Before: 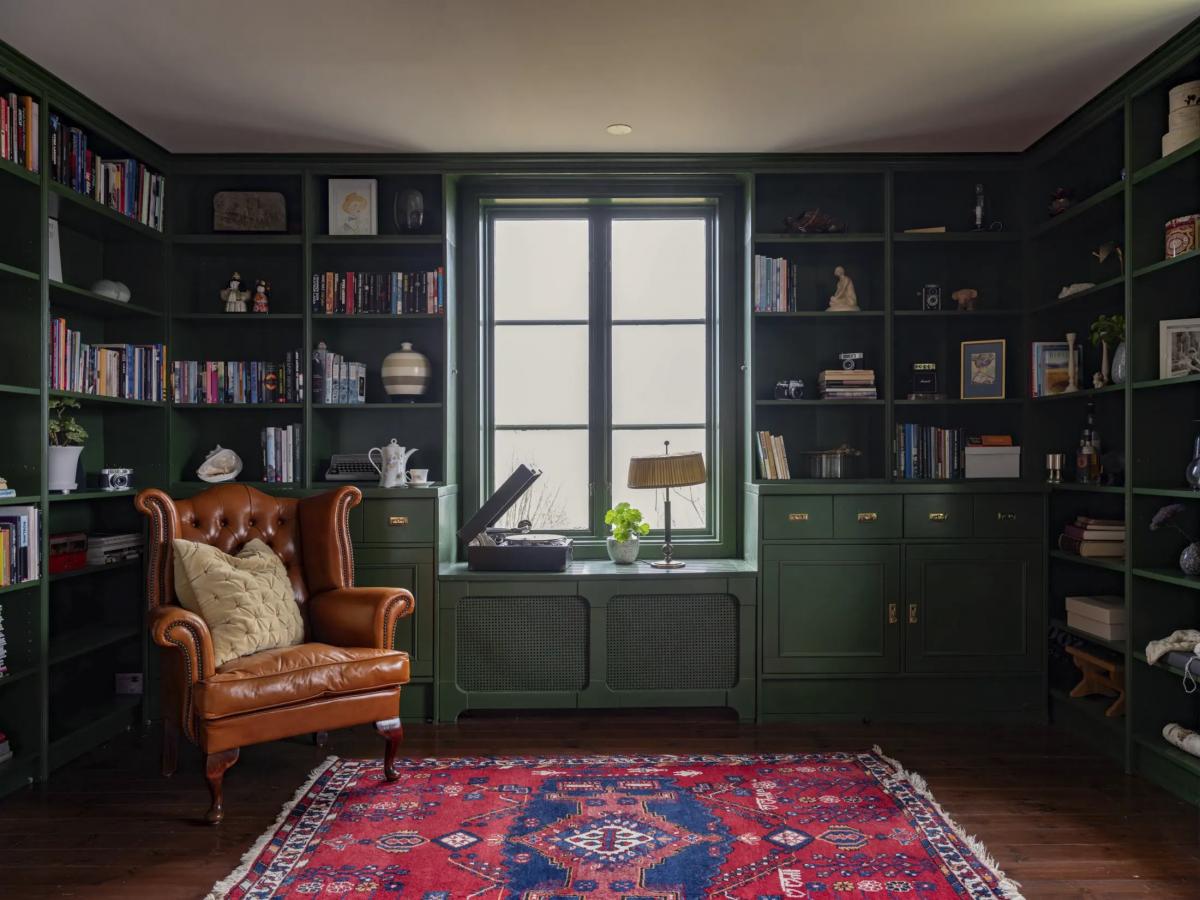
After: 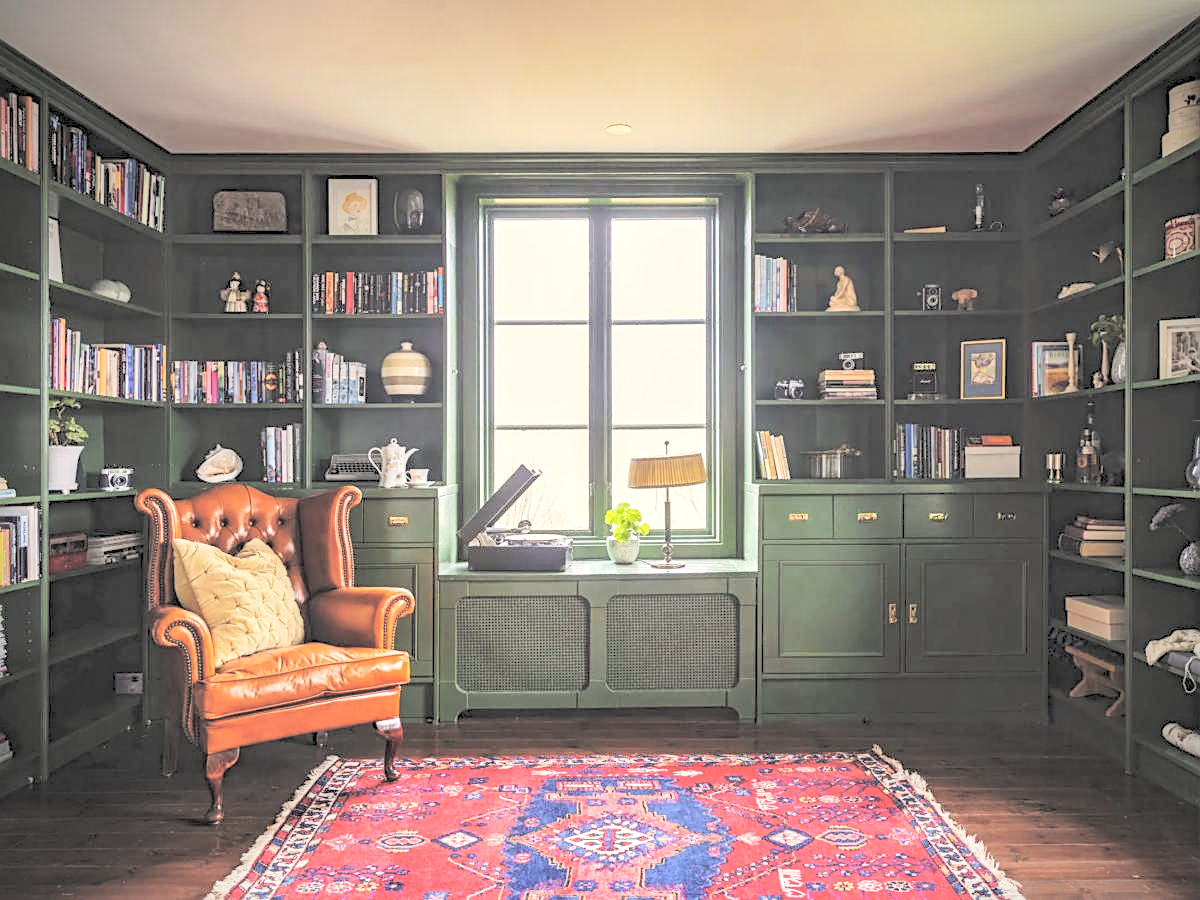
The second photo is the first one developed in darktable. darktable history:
vignetting: dithering 8-bit output, unbound false
base curve: curves: ch0 [(0, 0) (0.036, 0.025) (0.121, 0.166) (0.206, 0.329) (0.605, 0.79) (1, 1)], preserve colors none
local contrast: on, module defaults
color calibration: x 0.329, y 0.345, temperature 5633 K
sharpen: on, module defaults
contrast brightness saturation: brightness 1
tone equalizer: on, module defaults
